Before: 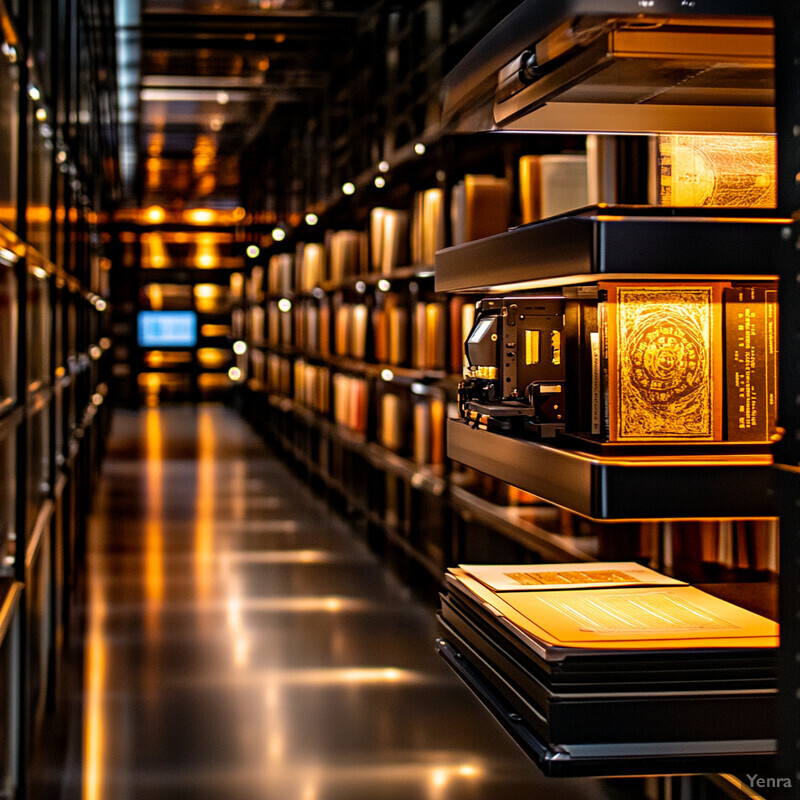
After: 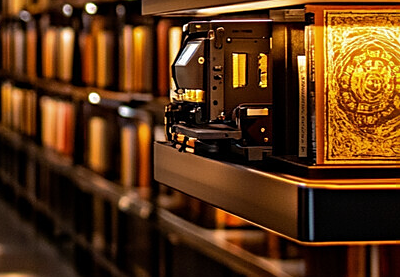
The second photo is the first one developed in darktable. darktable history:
crop: left 36.734%, top 34.658%, right 13.216%, bottom 30.698%
base curve: curves: ch0 [(0, 0) (0.74, 0.67) (1, 1)]
sharpen: radius 1.582, amount 0.363, threshold 1.201
